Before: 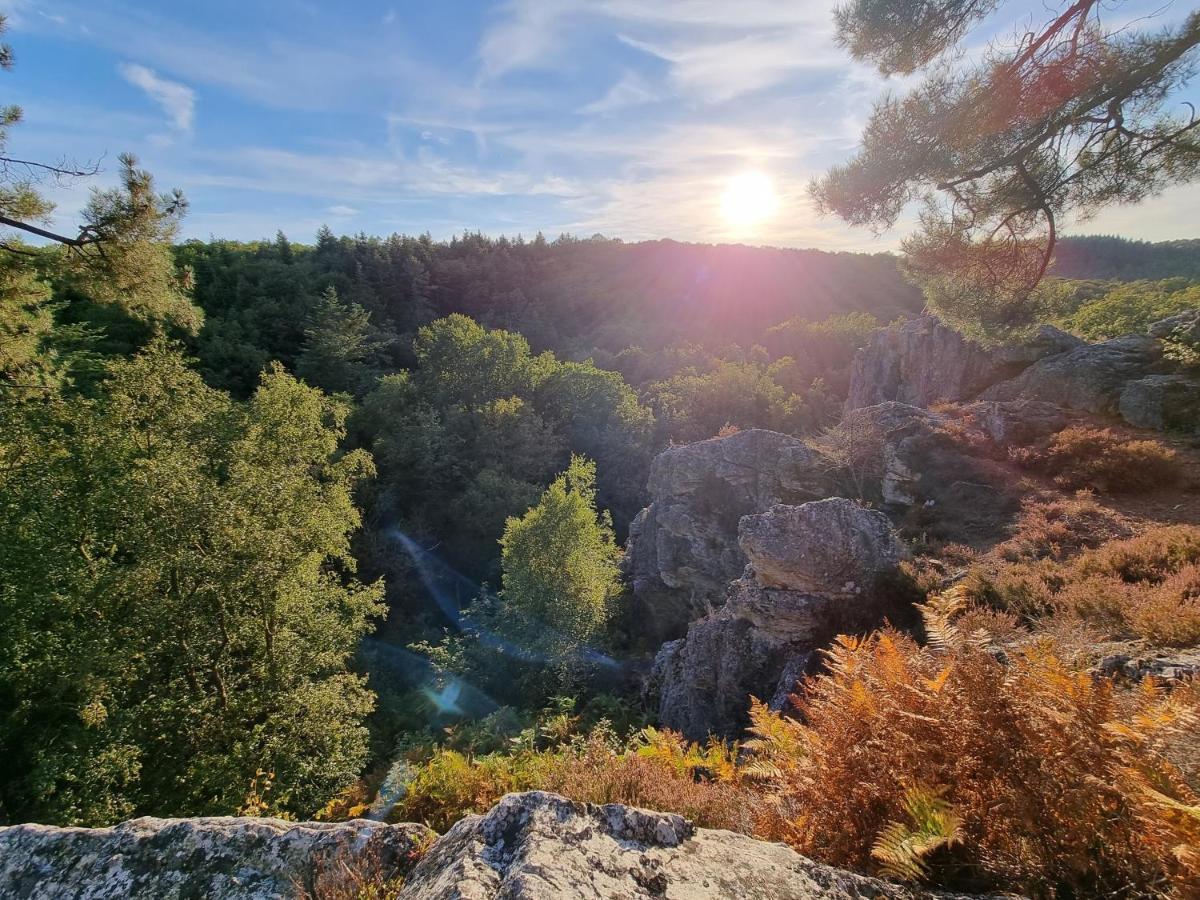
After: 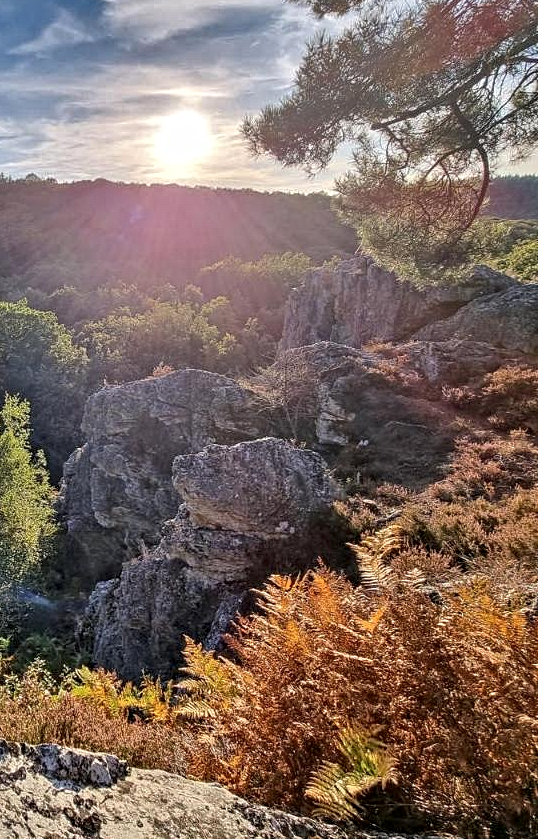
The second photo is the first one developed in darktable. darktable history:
contrast equalizer: y [[0.5, 0.542, 0.583, 0.625, 0.667, 0.708], [0.5 ×6], [0.5 ×6], [0 ×6], [0 ×6]]
crop: left 47.234%, top 6.722%, right 7.932%
shadows and highlights: shadows 24.43, highlights -77.59, soften with gaussian
local contrast: detail 109%
